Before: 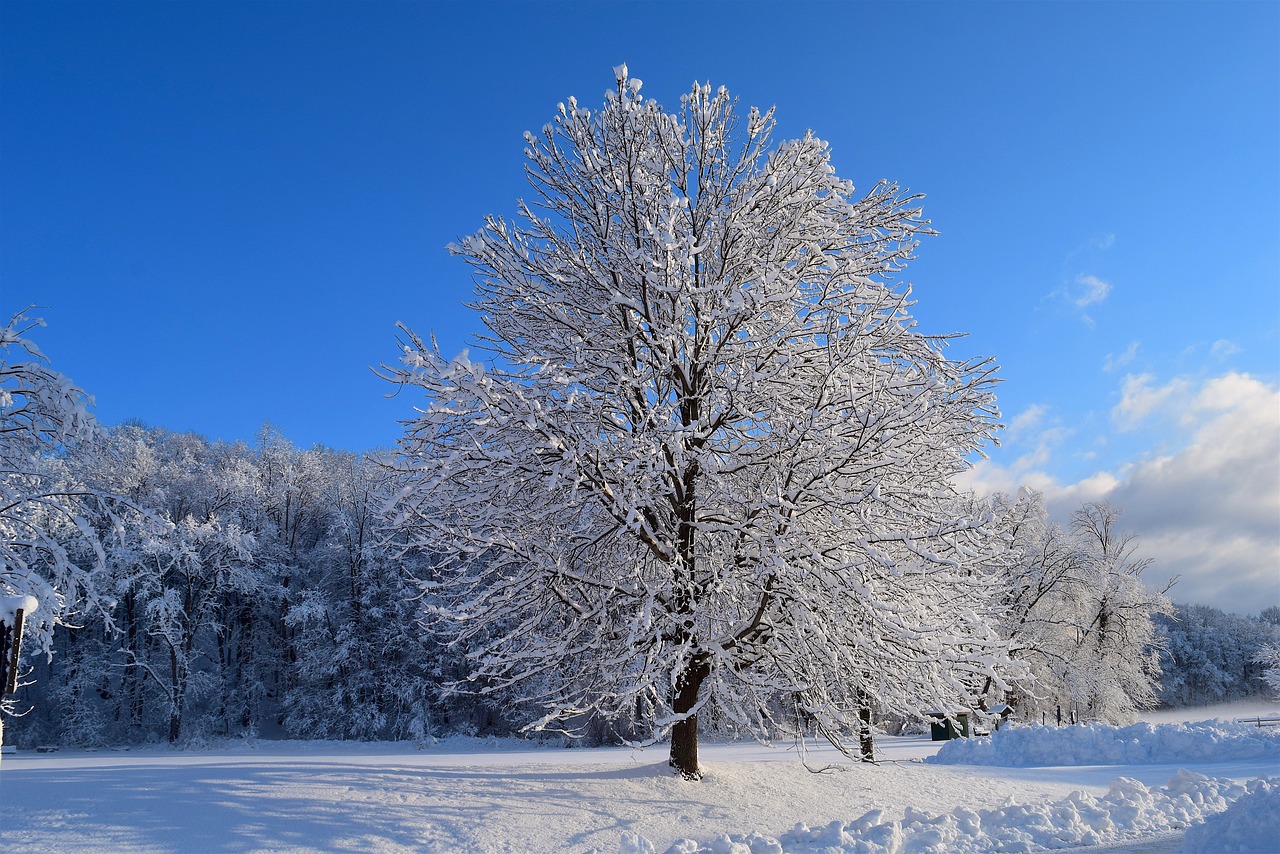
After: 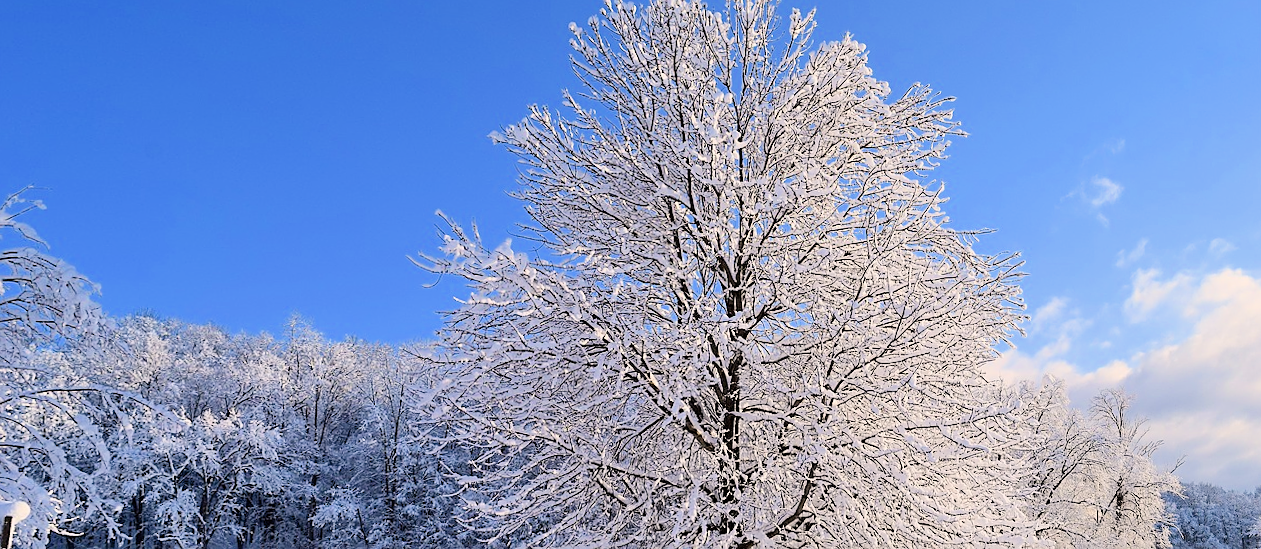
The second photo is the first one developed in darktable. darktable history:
color correction: highlights a* 3.84, highlights b* 5.07
filmic rgb: black relative exposure -7.65 EV, white relative exposure 4.56 EV, hardness 3.61, color science v6 (2022)
crop and rotate: top 8.293%, bottom 20.996%
exposure: black level correction 0, exposure 1.198 EV, compensate exposure bias true, compensate highlight preservation false
rotate and perspective: rotation -0.013°, lens shift (vertical) -0.027, lens shift (horizontal) 0.178, crop left 0.016, crop right 0.989, crop top 0.082, crop bottom 0.918
sharpen: on, module defaults
